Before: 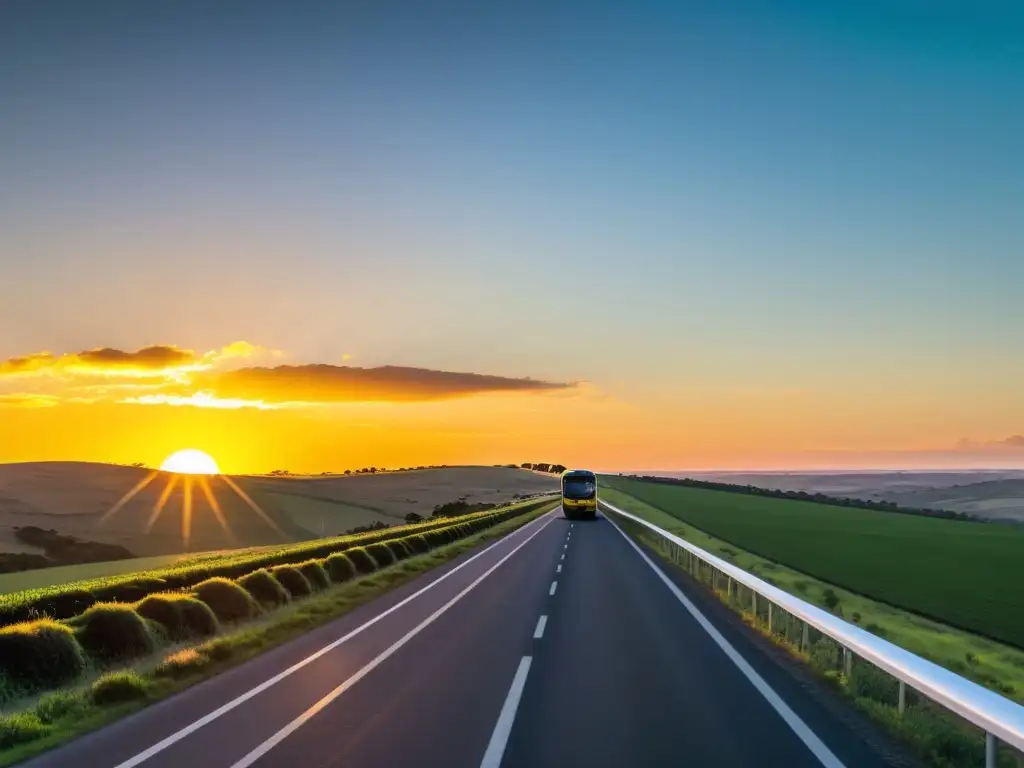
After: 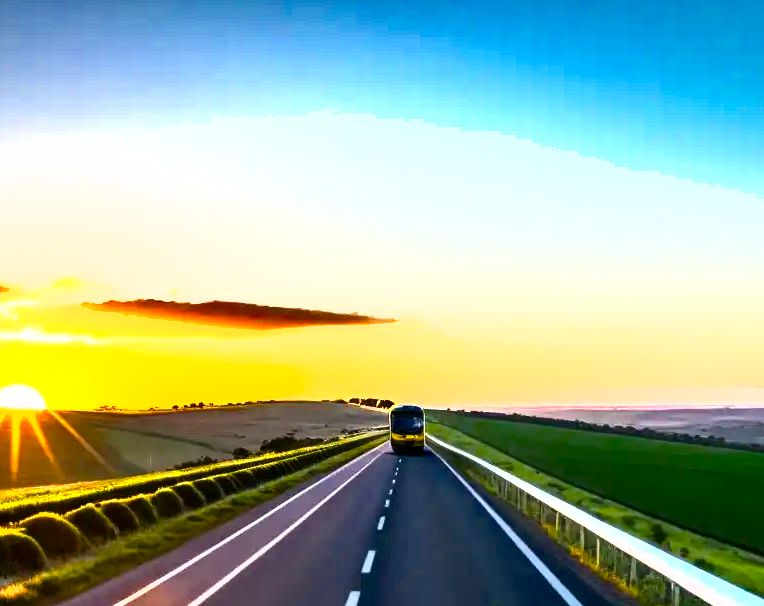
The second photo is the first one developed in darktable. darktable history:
shadows and highlights: soften with gaussian
color balance rgb: linear chroma grading › global chroma 9.22%, perceptual saturation grading › global saturation 0.501%, perceptual saturation grading › highlights -17.934%, perceptual saturation grading › mid-tones 32.513%, perceptual saturation grading › shadows 50.397%, perceptual brilliance grading › global brilliance 29.588%, perceptual brilliance grading › highlights 50.49%, perceptual brilliance grading › mid-tones 49.733%, perceptual brilliance grading › shadows -21.302%, global vibrance 9.452%, contrast 15.608%, saturation formula JzAzBz (2021)
crop: left 16.816%, top 8.49%, right 8.509%, bottom 12.495%
